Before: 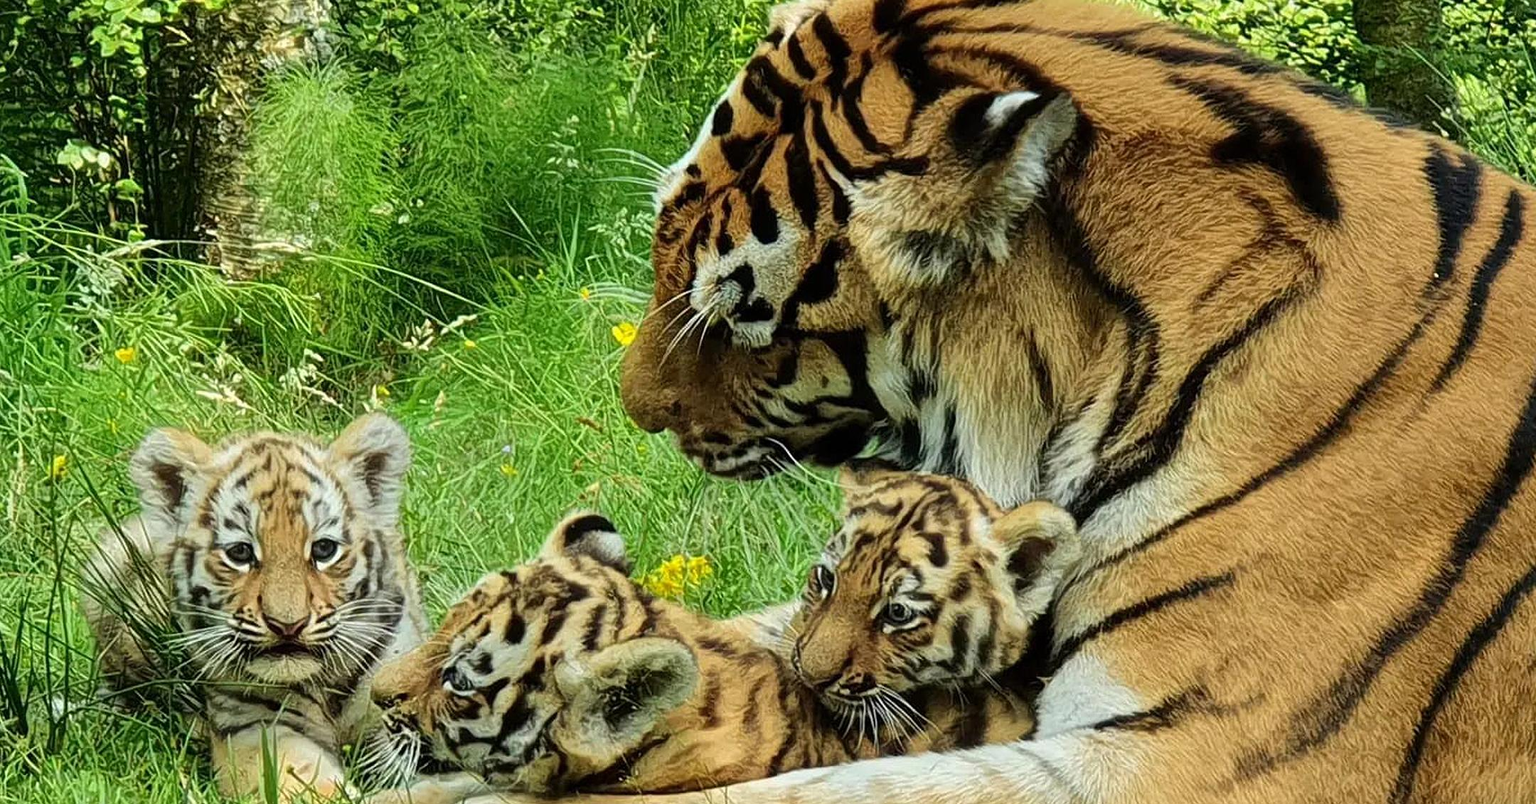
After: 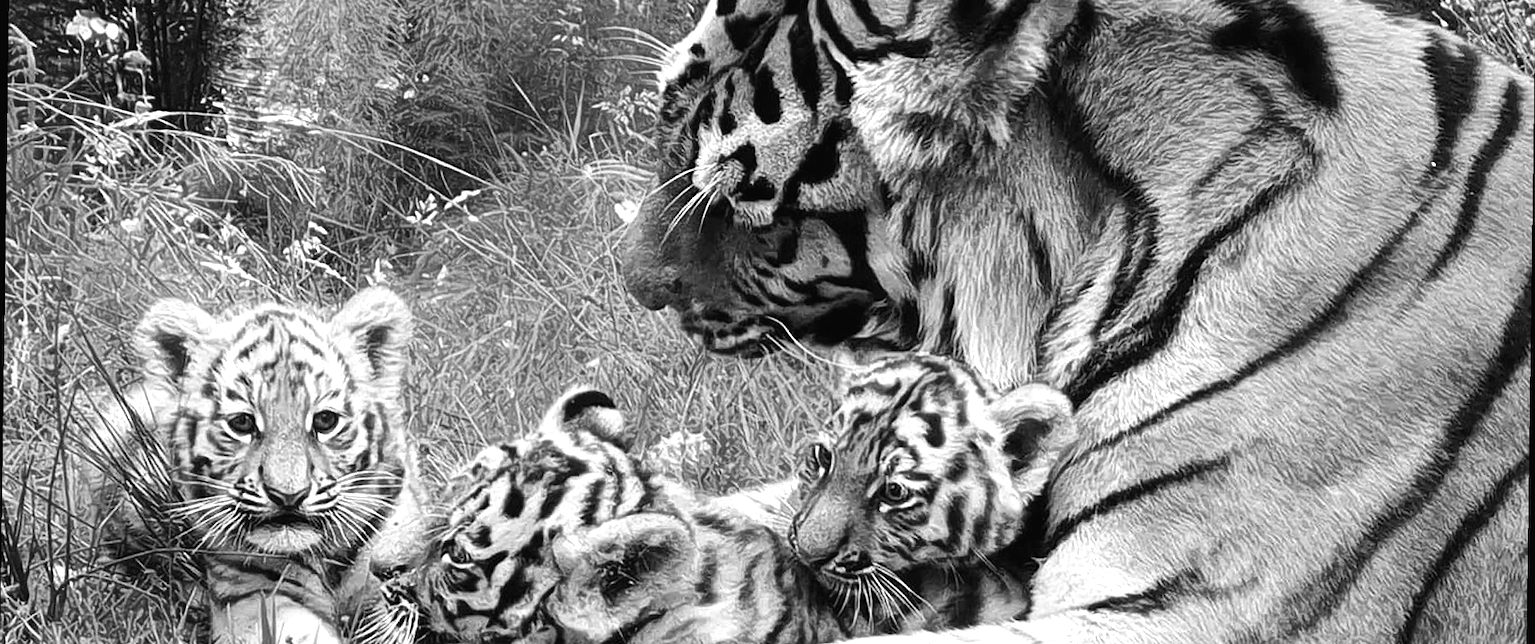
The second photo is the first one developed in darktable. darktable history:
crop and rotate: top 15.774%, bottom 5.506%
color balance rgb: shadows lift › chroma 1%, shadows lift › hue 28.8°, power › hue 60°, highlights gain › chroma 1%, highlights gain › hue 60°, global offset › luminance 0.25%, perceptual saturation grading › highlights -20%, perceptual saturation grading › shadows 20%, perceptual brilliance grading › highlights 10%, perceptual brilliance grading › shadows -5%, global vibrance 19.67%
color calibration: x 0.37, y 0.382, temperature 4313.32 K
rotate and perspective: rotation 0.8°, automatic cropping off
white balance: emerald 1
exposure: black level correction 0.001, exposure 0.5 EV, compensate exposure bias true, compensate highlight preservation false
monochrome: size 1
color zones: curves: ch0 [(0, 0.5) (0.125, 0.4) (0.25, 0.5) (0.375, 0.4) (0.5, 0.4) (0.625, 0.35) (0.75, 0.35) (0.875, 0.5)]; ch1 [(0, 0.35) (0.125, 0.45) (0.25, 0.35) (0.375, 0.35) (0.5, 0.35) (0.625, 0.35) (0.75, 0.45) (0.875, 0.35)]; ch2 [(0, 0.6) (0.125, 0.5) (0.25, 0.5) (0.375, 0.6) (0.5, 0.6) (0.625, 0.5) (0.75, 0.5) (0.875, 0.5)]
